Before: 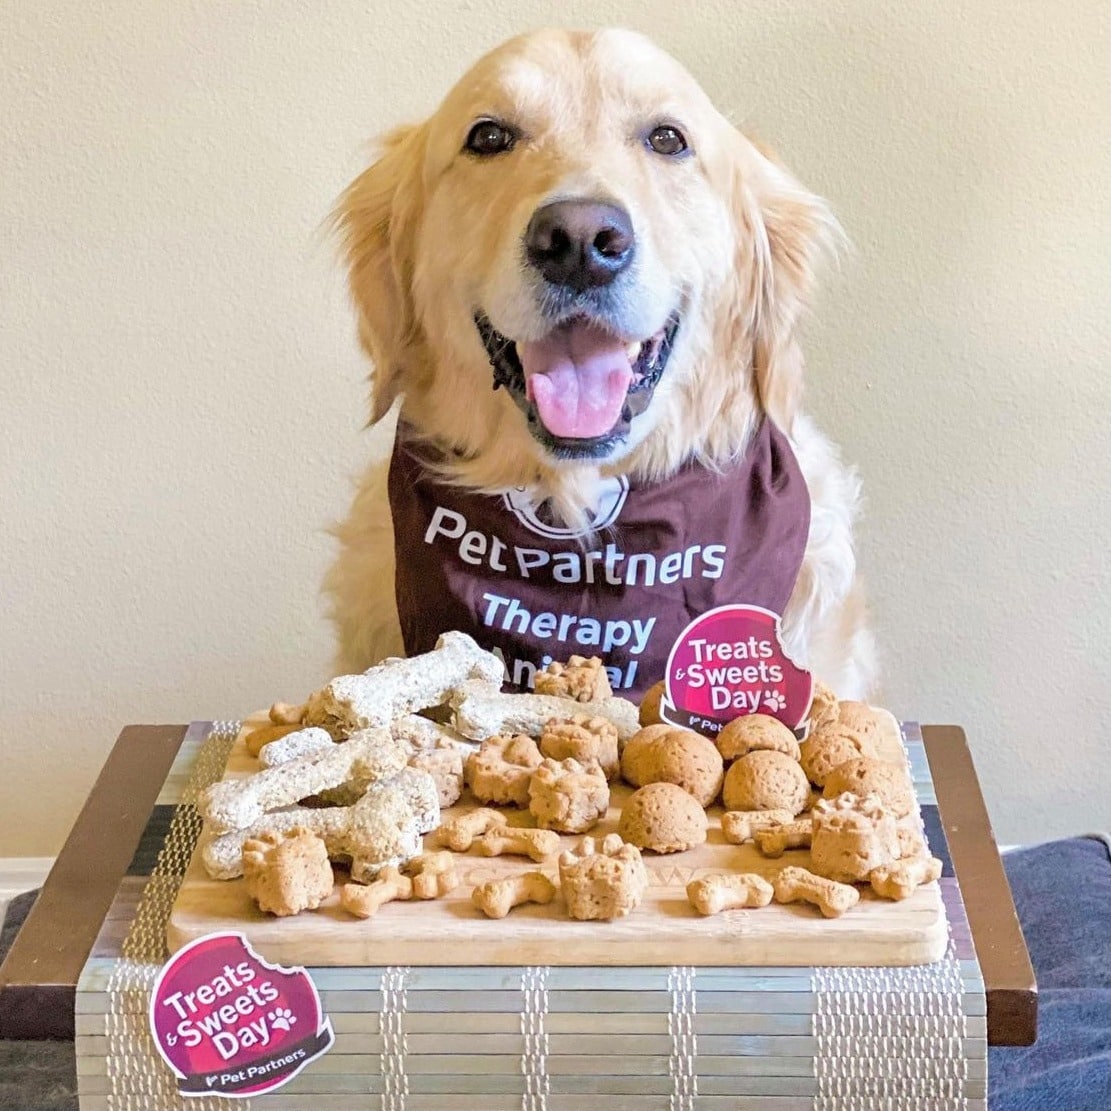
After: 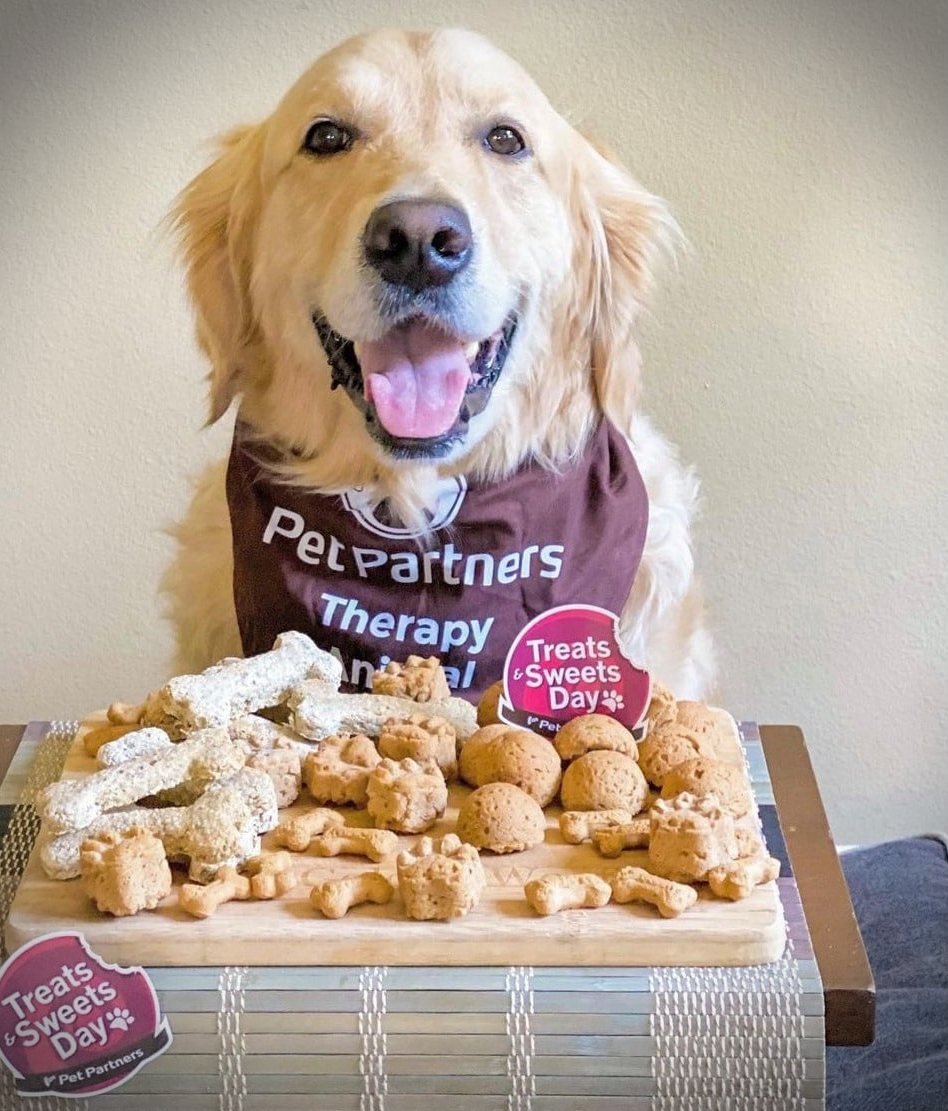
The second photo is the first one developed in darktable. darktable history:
crop and rotate: left 14.628%
vignetting: brightness -0.723, saturation -0.486, dithering 8-bit output, unbound false
shadows and highlights: shadows 25.25, highlights -24.1
